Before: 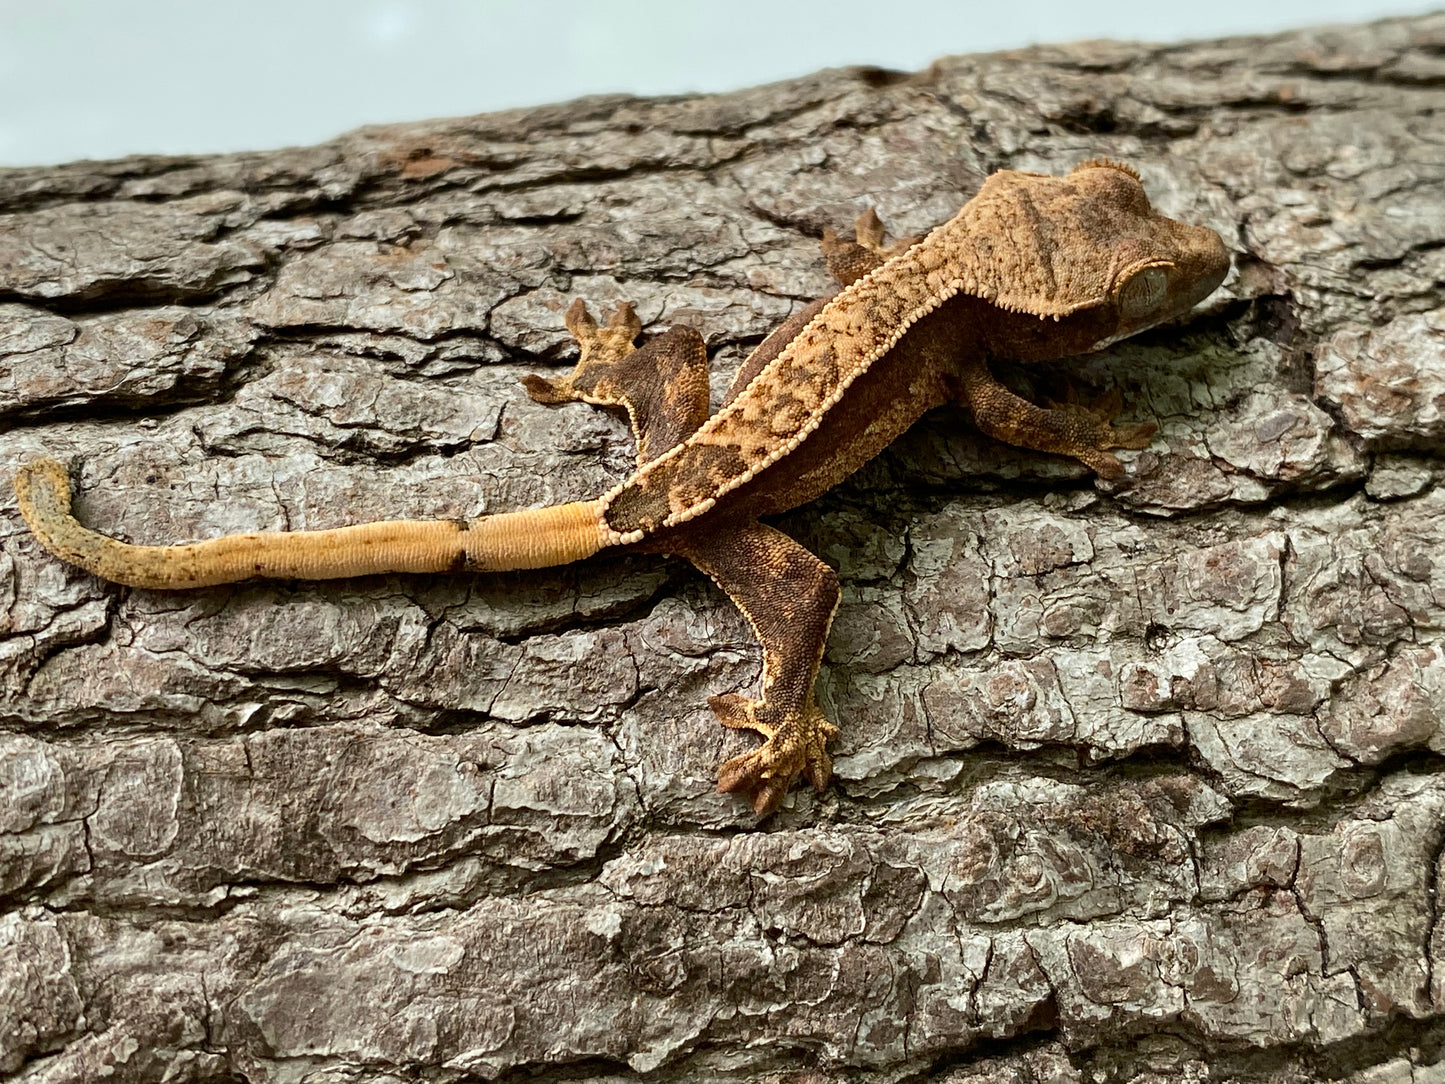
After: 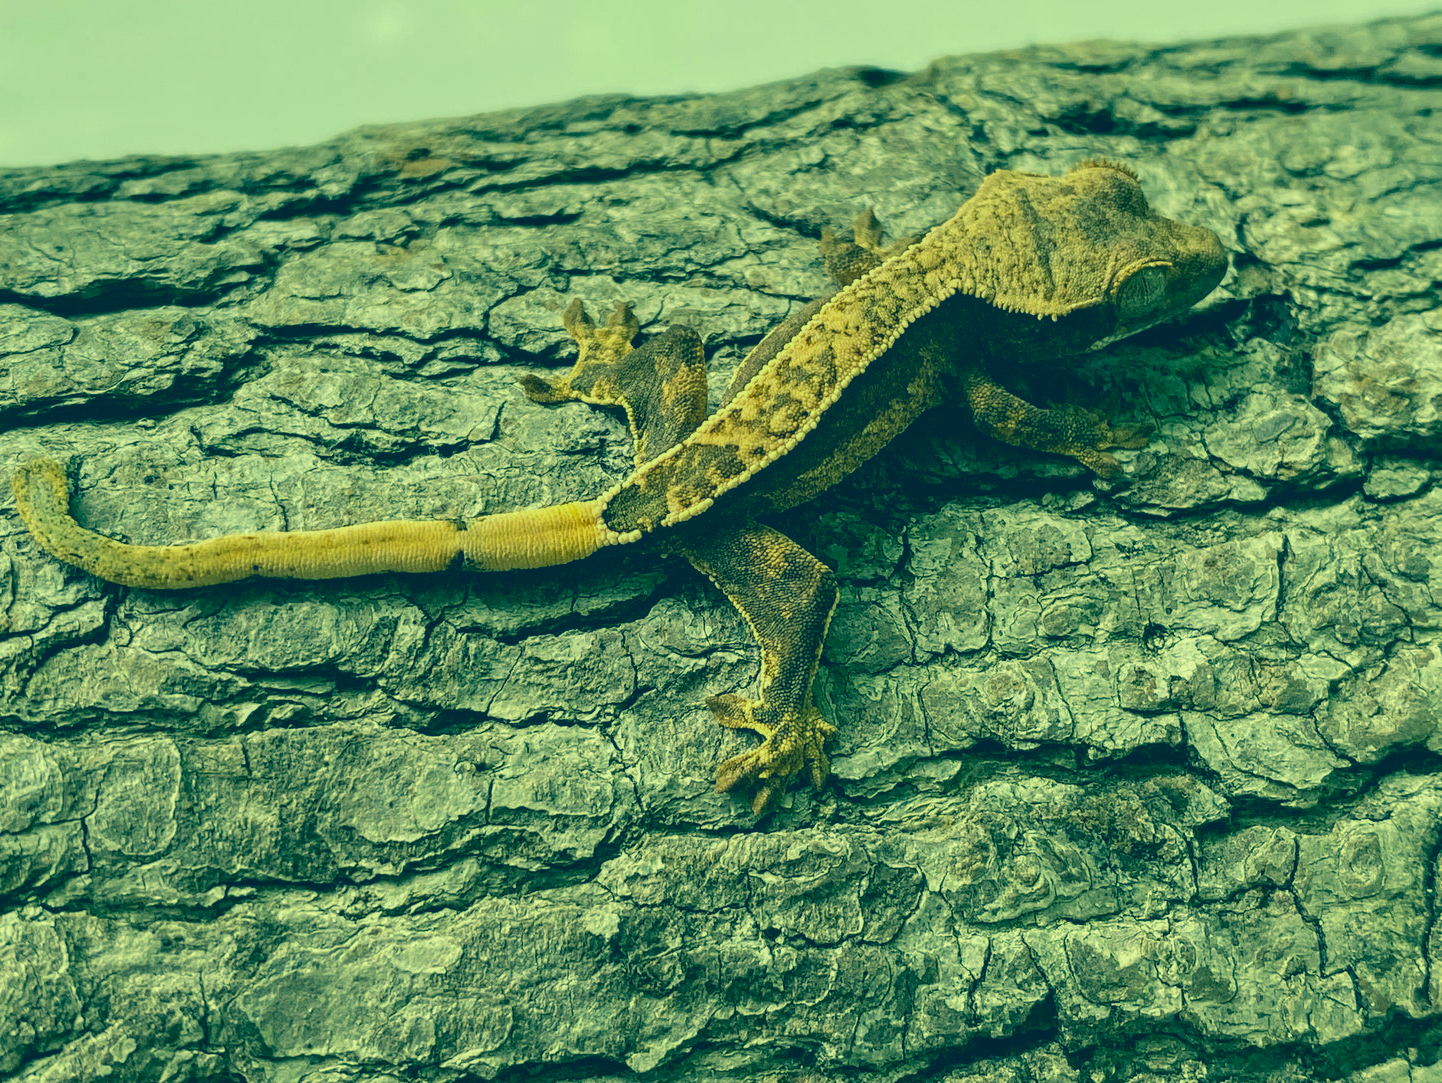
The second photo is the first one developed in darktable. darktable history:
contrast brightness saturation: contrast -0.133, brightness 0.046, saturation -0.134
color correction: highlights a* -15.18, highlights b* 39.75, shadows a* -39.26, shadows b* -25.97
crop and rotate: left 0.153%, bottom 0.005%
local contrast: detail 114%
